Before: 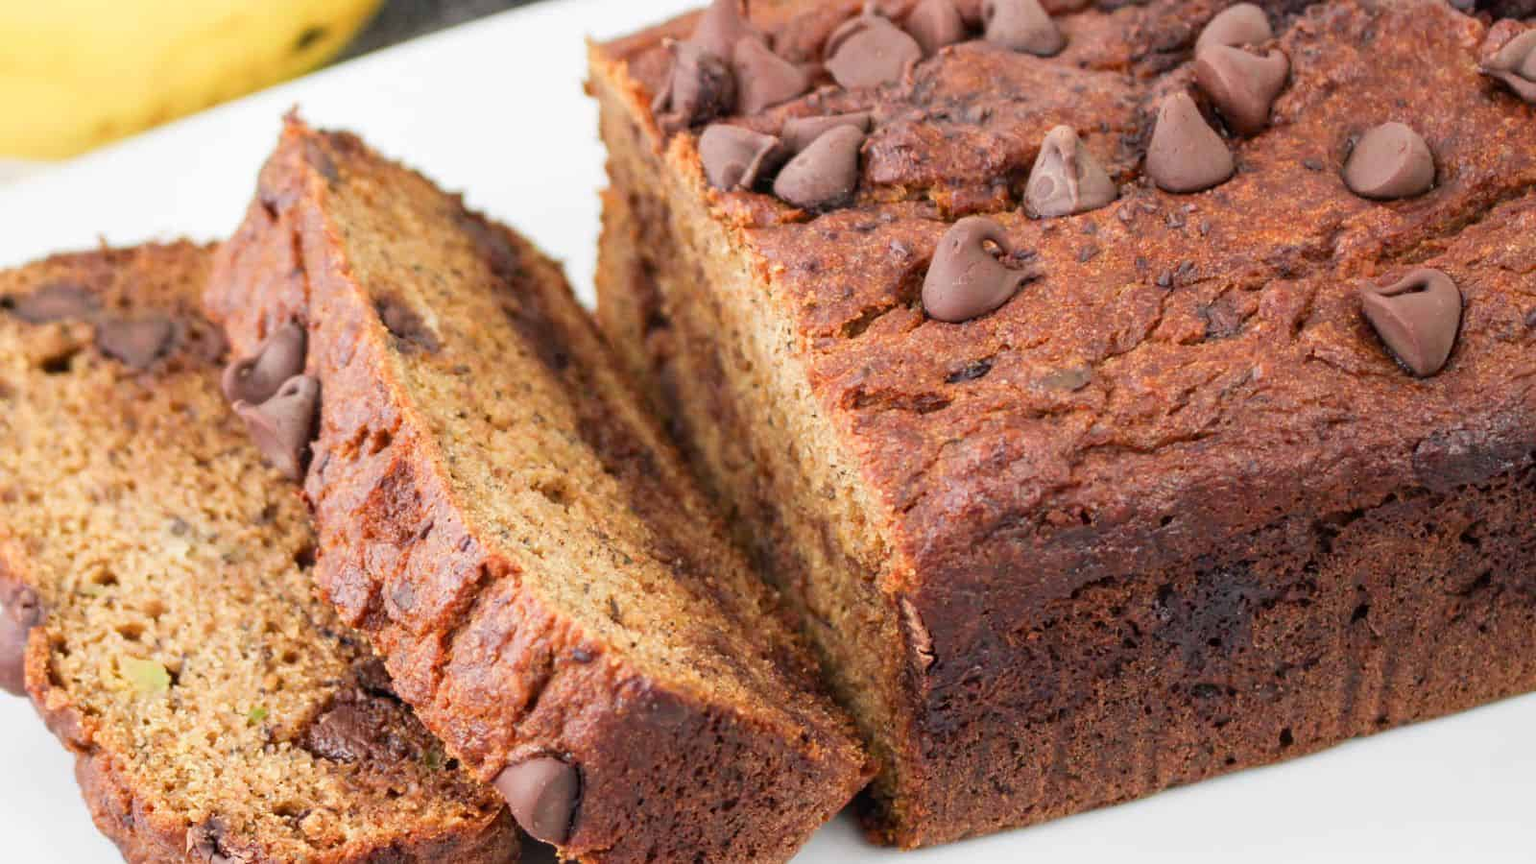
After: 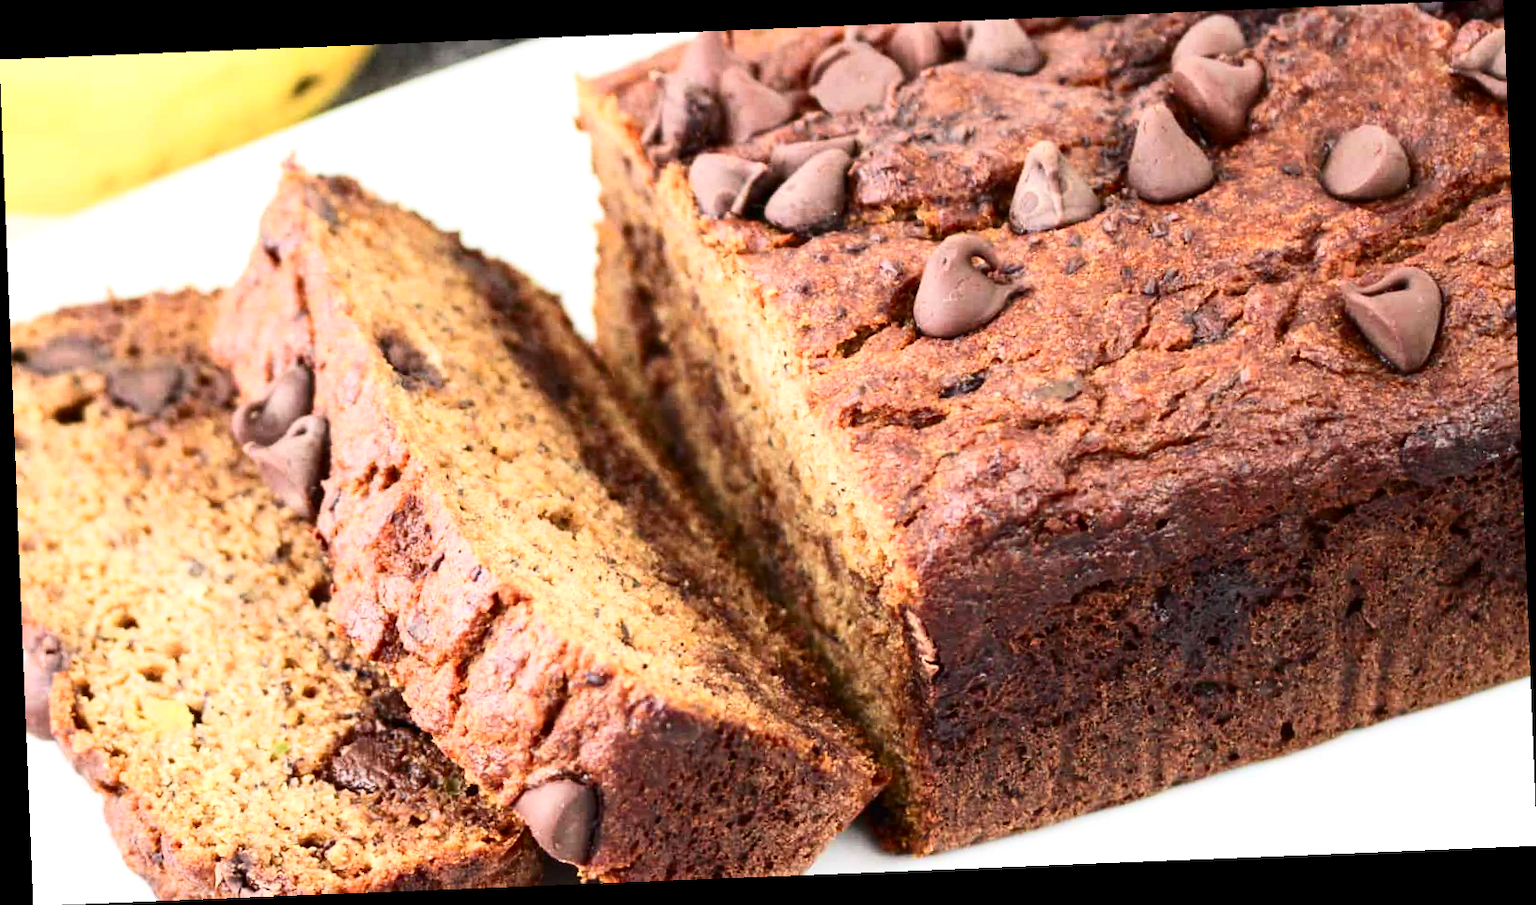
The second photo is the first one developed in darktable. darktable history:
exposure: exposure 0.367 EV, compensate highlight preservation false
rotate and perspective: rotation -2.29°, automatic cropping off
contrast brightness saturation: contrast 0.28
